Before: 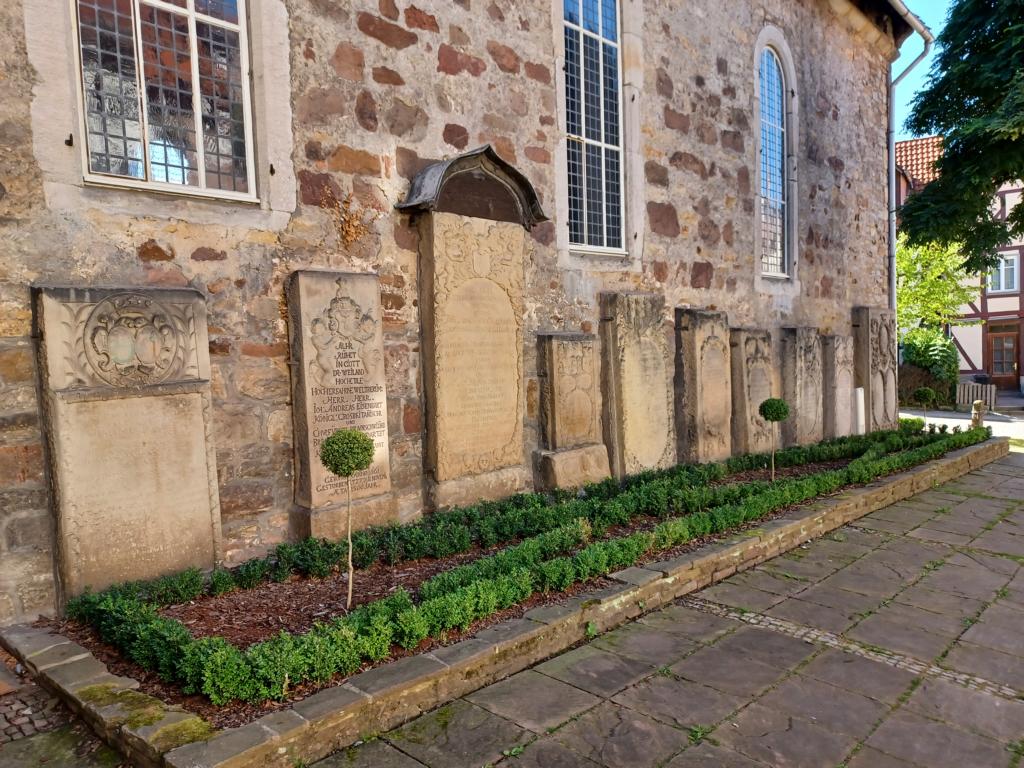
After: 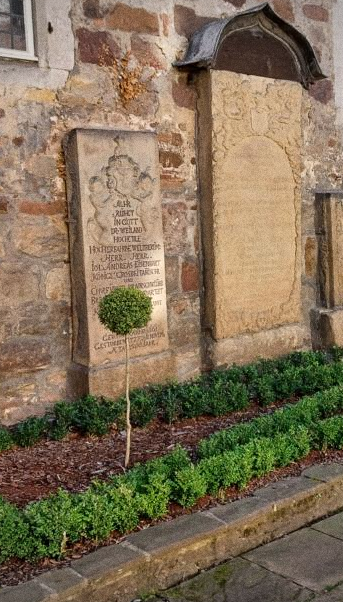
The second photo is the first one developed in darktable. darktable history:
vignetting: on, module defaults
grain: coarseness 8.68 ISO, strength 31.94%
crop and rotate: left 21.77%, top 18.528%, right 44.676%, bottom 2.997%
